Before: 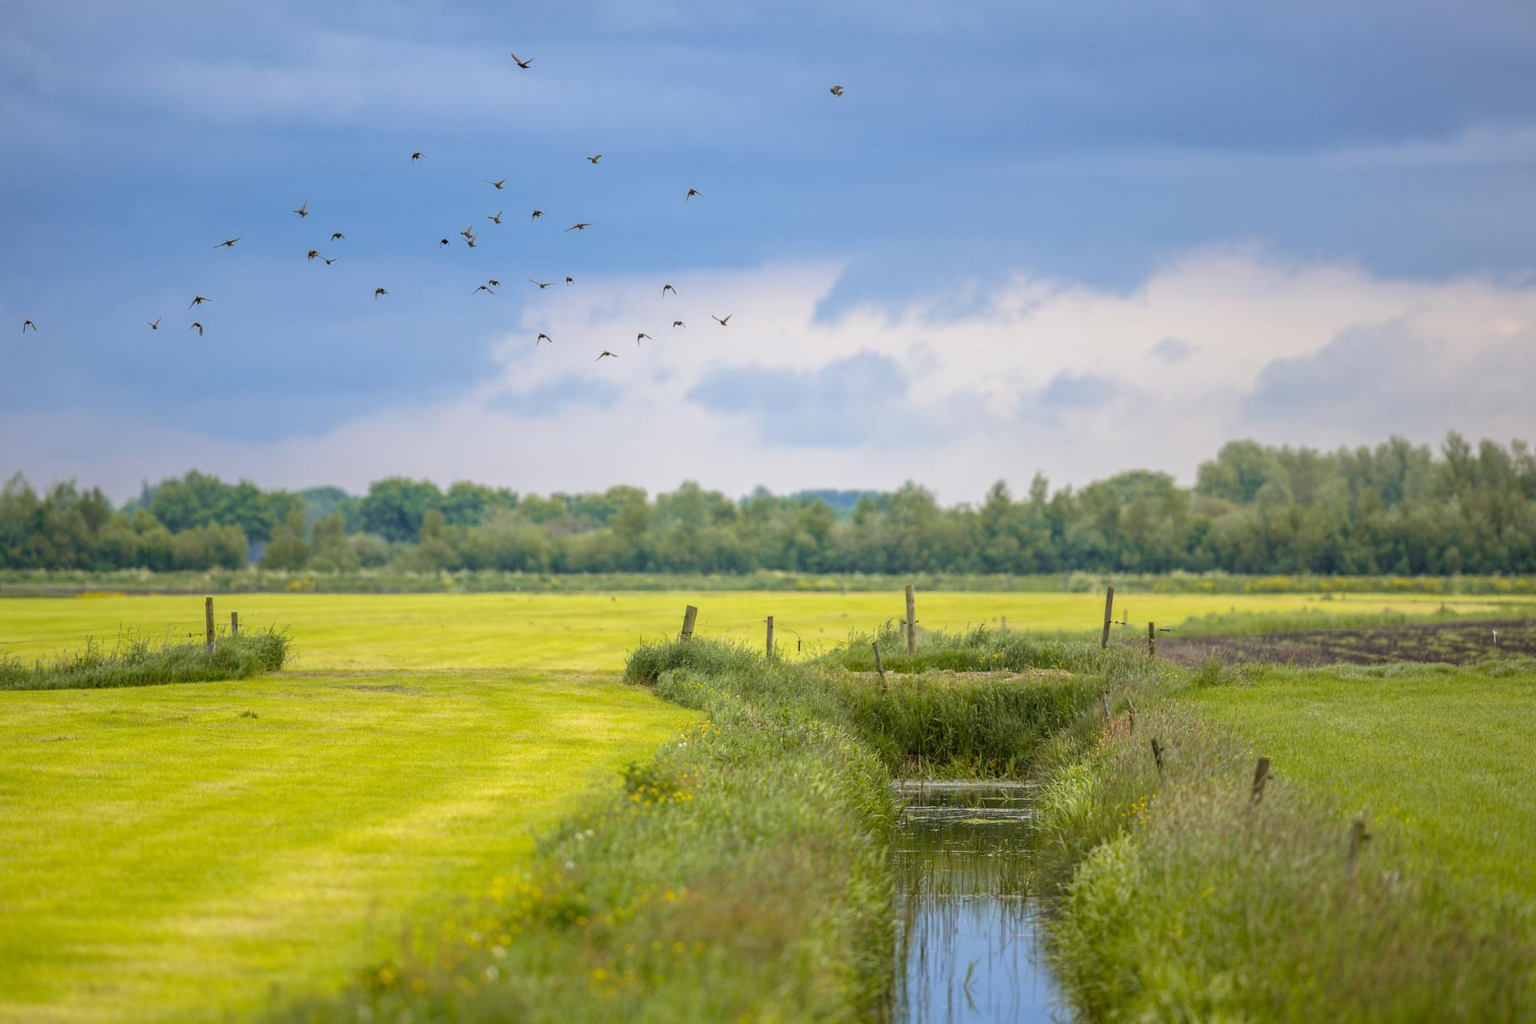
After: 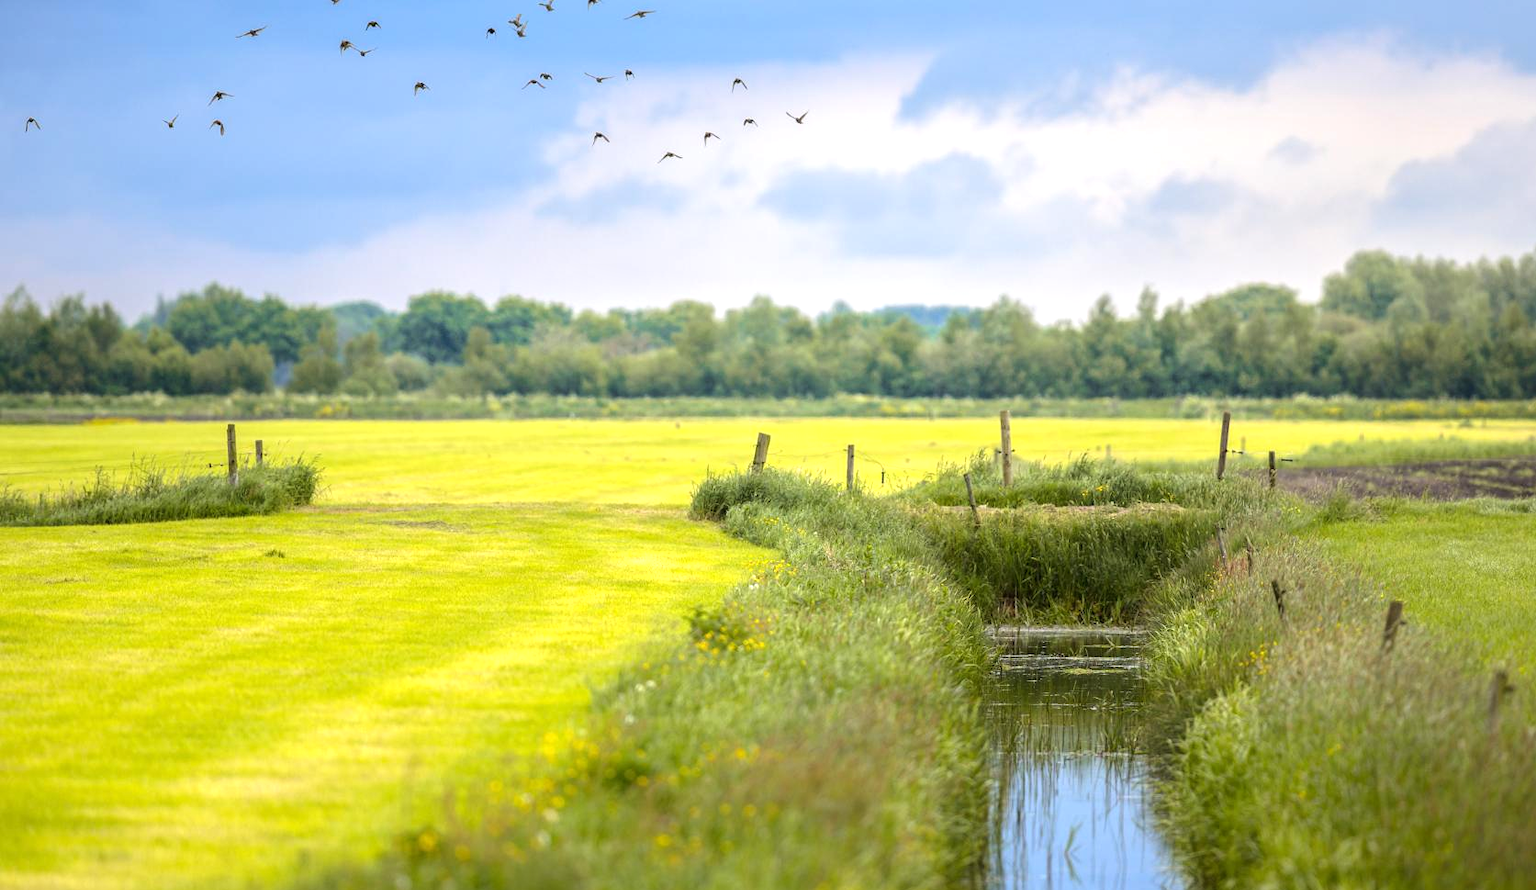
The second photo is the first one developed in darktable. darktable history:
crop: top 20.916%, right 9.437%, bottom 0.316%
tone equalizer: -8 EV 0.001 EV, -7 EV -0.002 EV, -6 EV 0.002 EV, -5 EV -0.03 EV, -4 EV -0.116 EV, -3 EV -0.169 EV, -2 EV 0.24 EV, -1 EV 0.702 EV, +0 EV 0.493 EV
